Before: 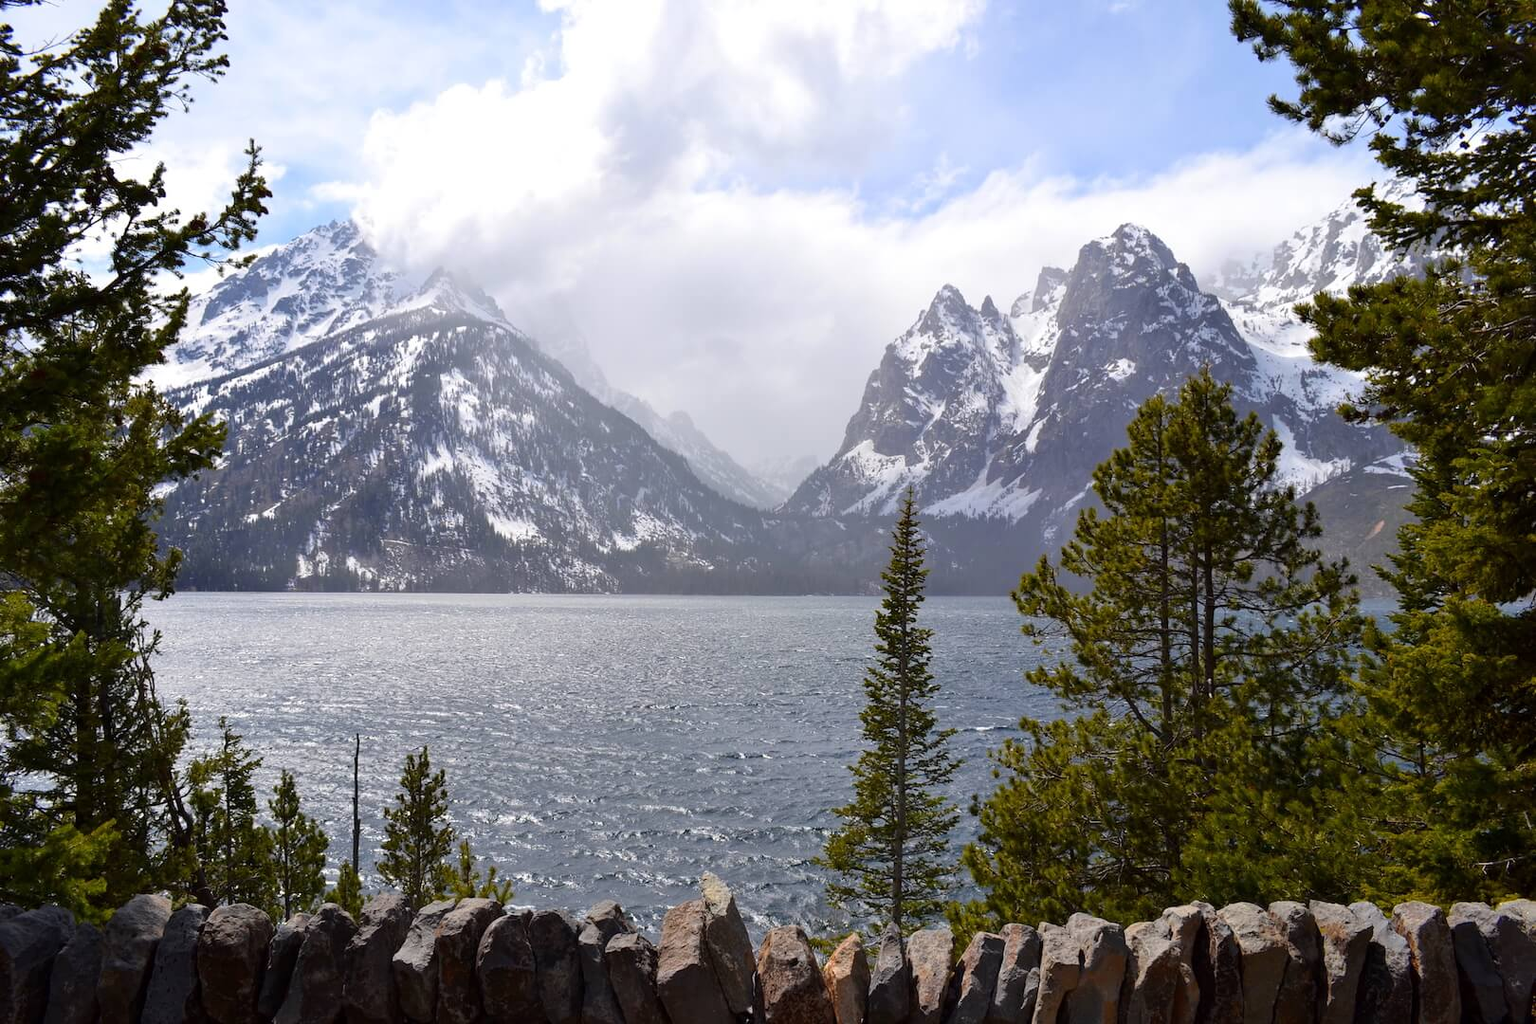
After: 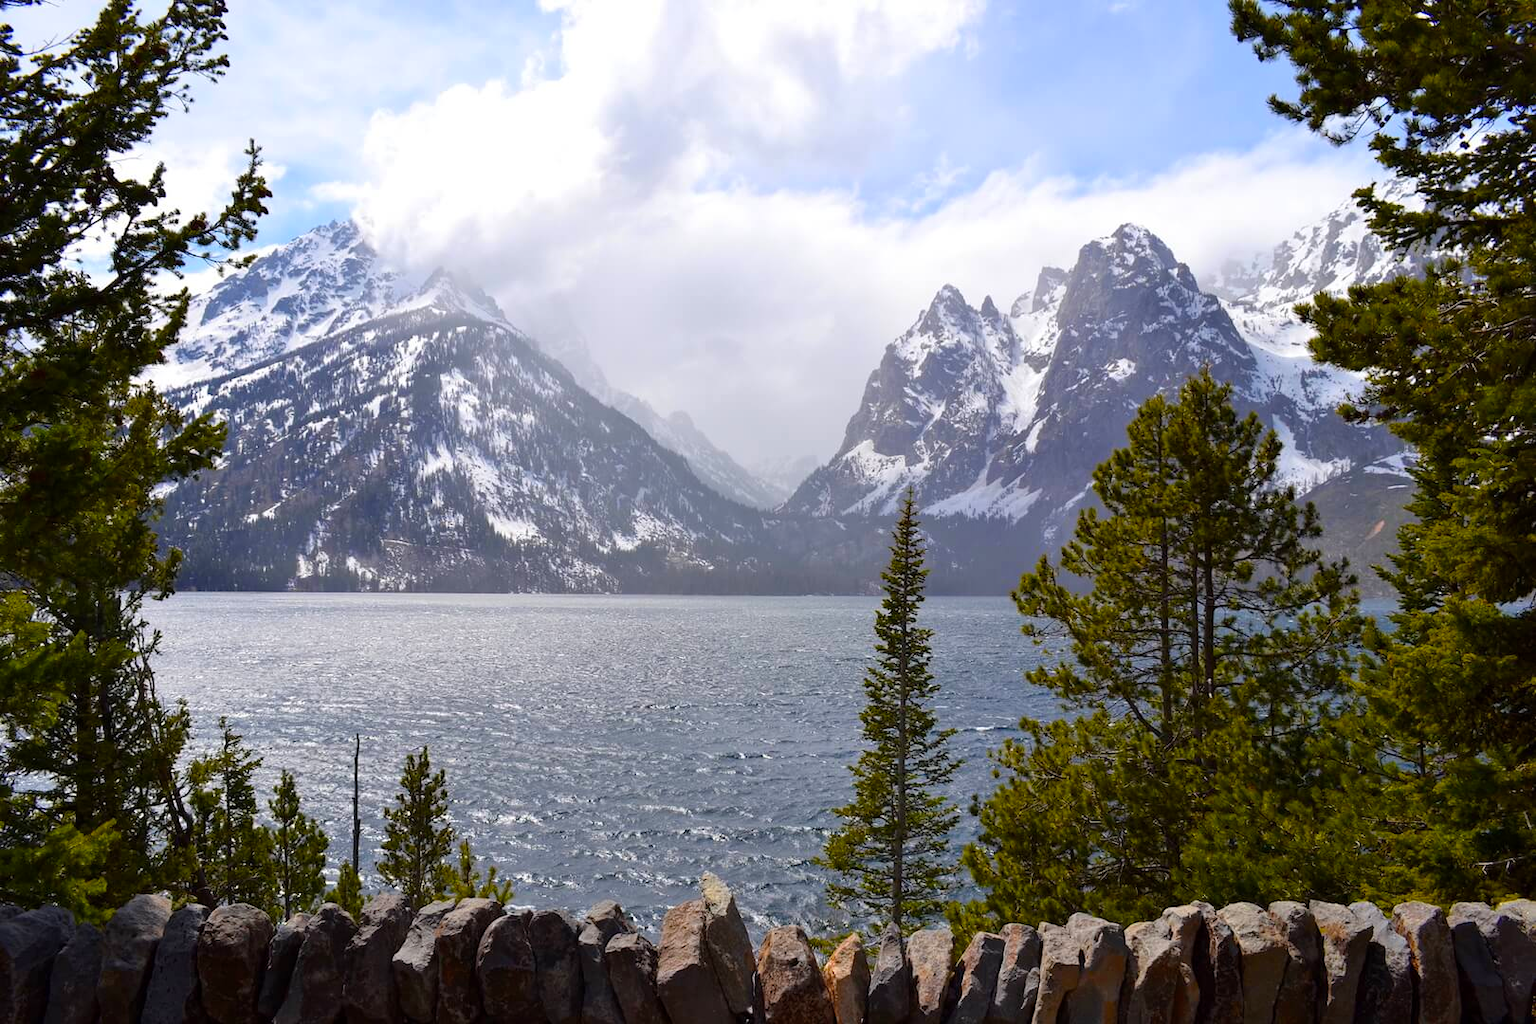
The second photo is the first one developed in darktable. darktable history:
color balance rgb: linear chroma grading › global chroma 20.238%, perceptual saturation grading › global saturation 1.092%, perceptual saturation grading › highlights -2.573%, perceptual saturation grading › mid-tones 3.91%, perceptual saturation grading › shadows 8.557%
